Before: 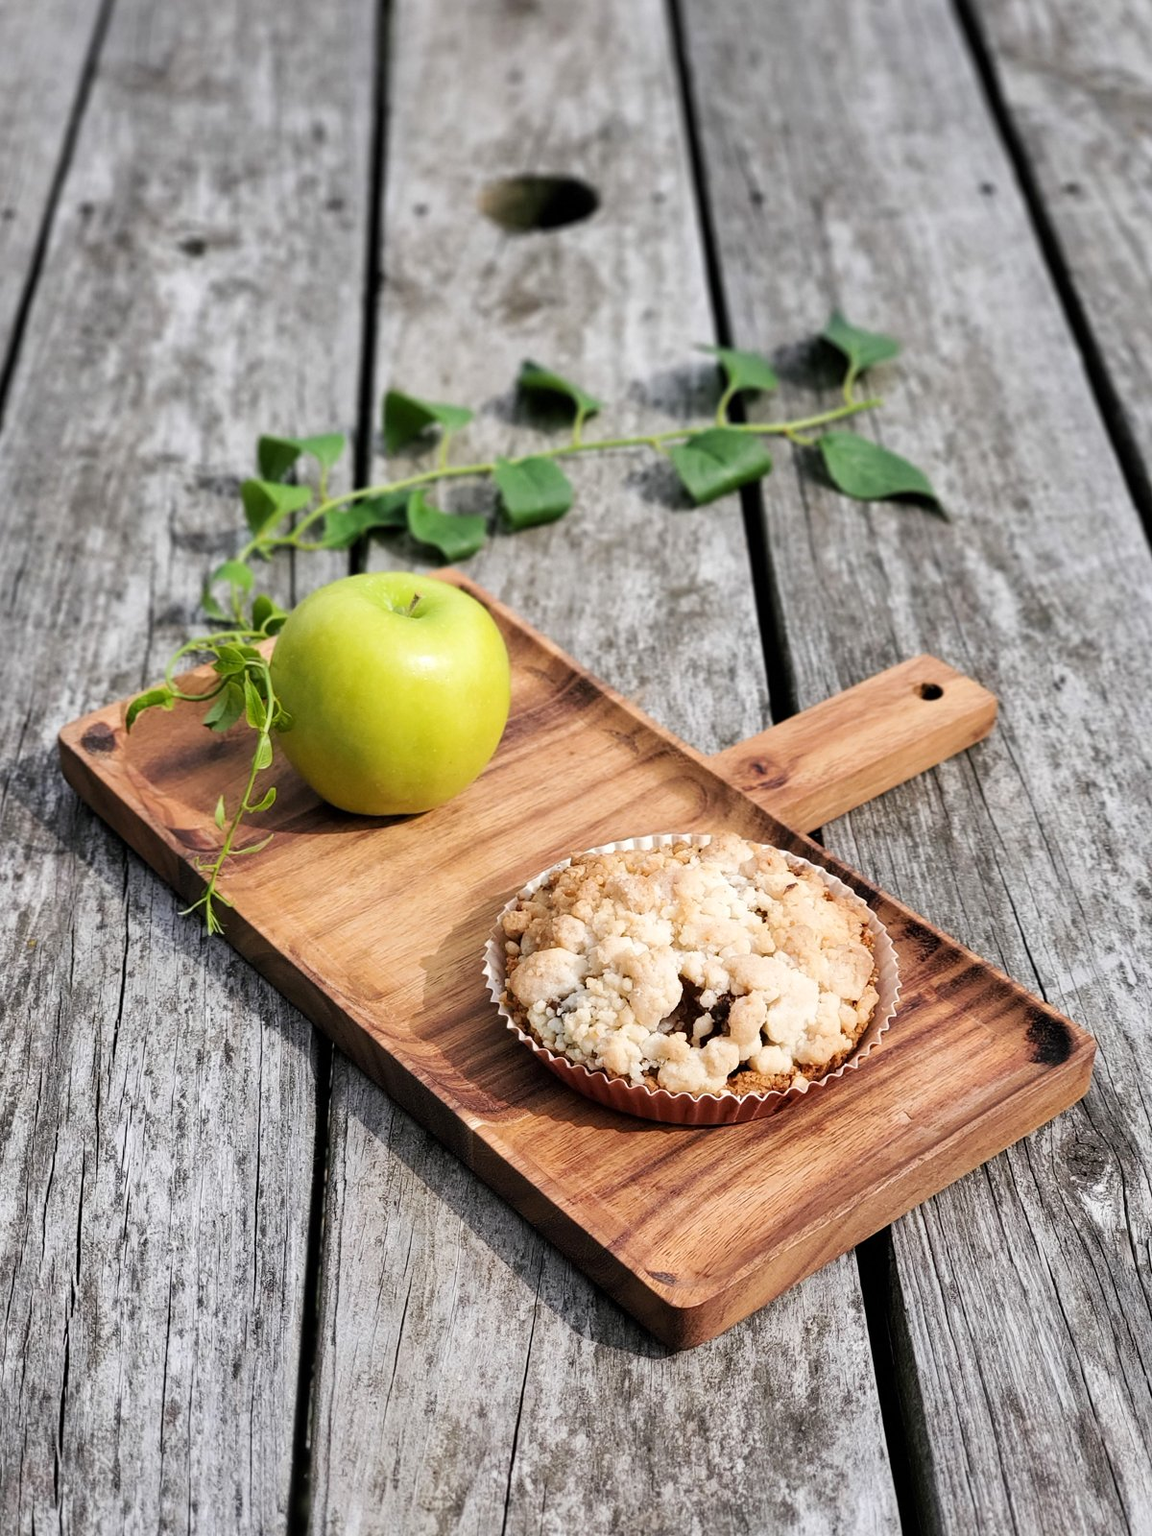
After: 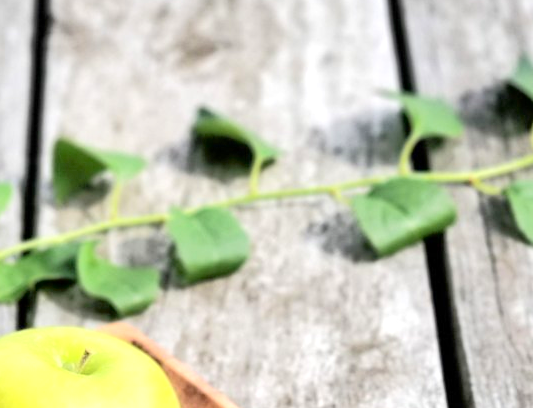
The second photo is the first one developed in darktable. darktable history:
tone equalizer: -7 EV 0.143 EV, -6 EV 0.592 EV, -5 EV 1.16 EV, -4 EV 1.33 EV, -3 EV 1.18 EV, -2 EV 0.6 EV, -1 EV 0.157 EV
crop: left 28.922%, top 16.856%, right 26.648%, bottom 57.59%
exposure: exposure 0.563 EV, compensate highlight preservation false
tone curve: curves: ch0 [(0, 0) (0.003, 0.002) (0.011, 0.009) (0.025, 0.019) (0.044, 0.031) (0.069, 0.04) (0.1, 0.059) (0.136, 0.092) (0.177, 0.134) (0.224, 0.192) (0.277, 0.262) (0.335, 0.348) (0.399, 0.446) (0.468, 0.554) (0.543, 0.646) (0.623, 0.731) (0.709, 0.807) (0.801, 0.867) (0.898, 0.931) (1, 1)], color space Lab, independent channels, preserve colors none
